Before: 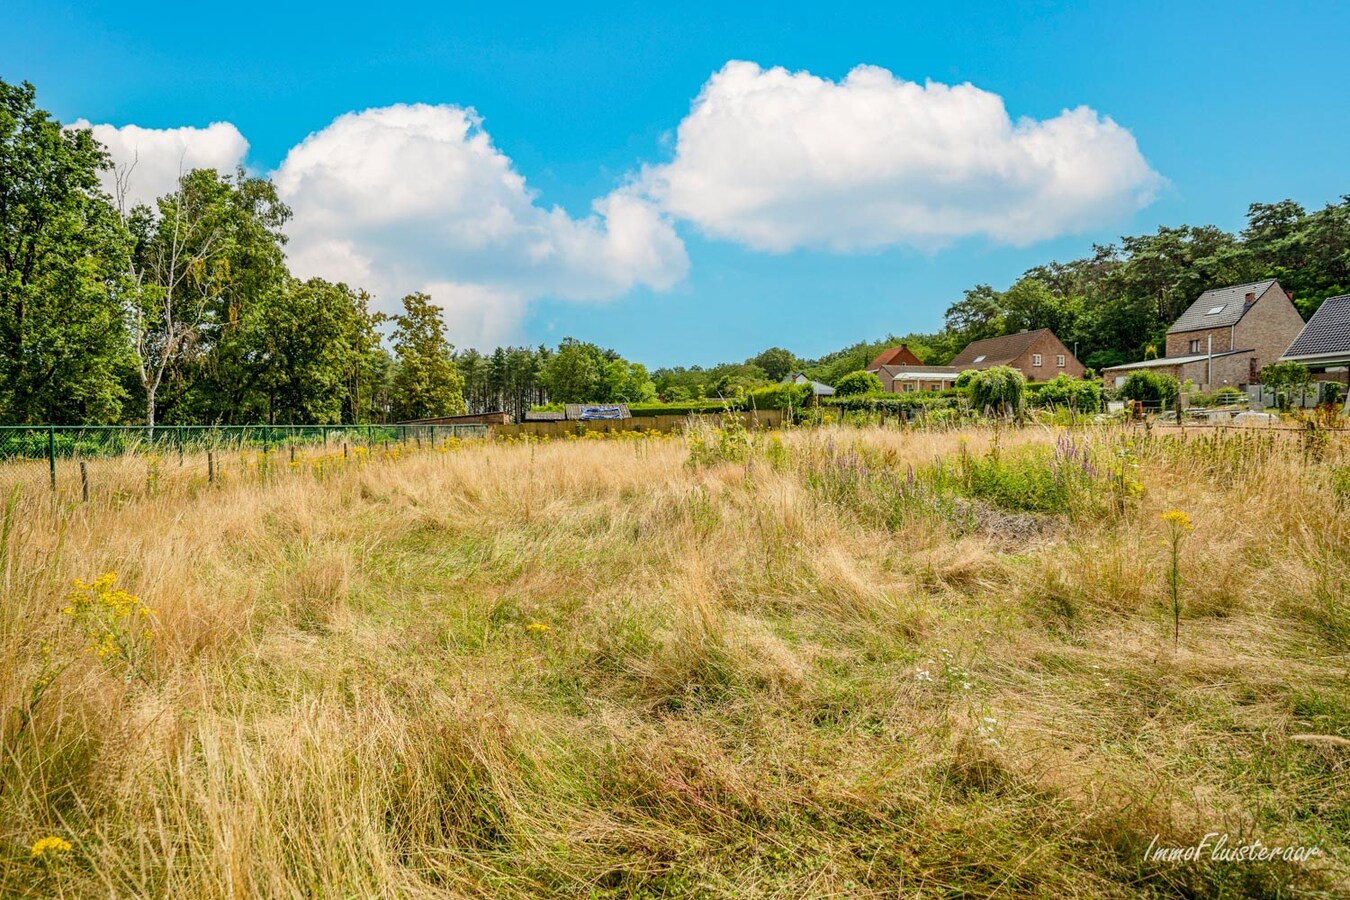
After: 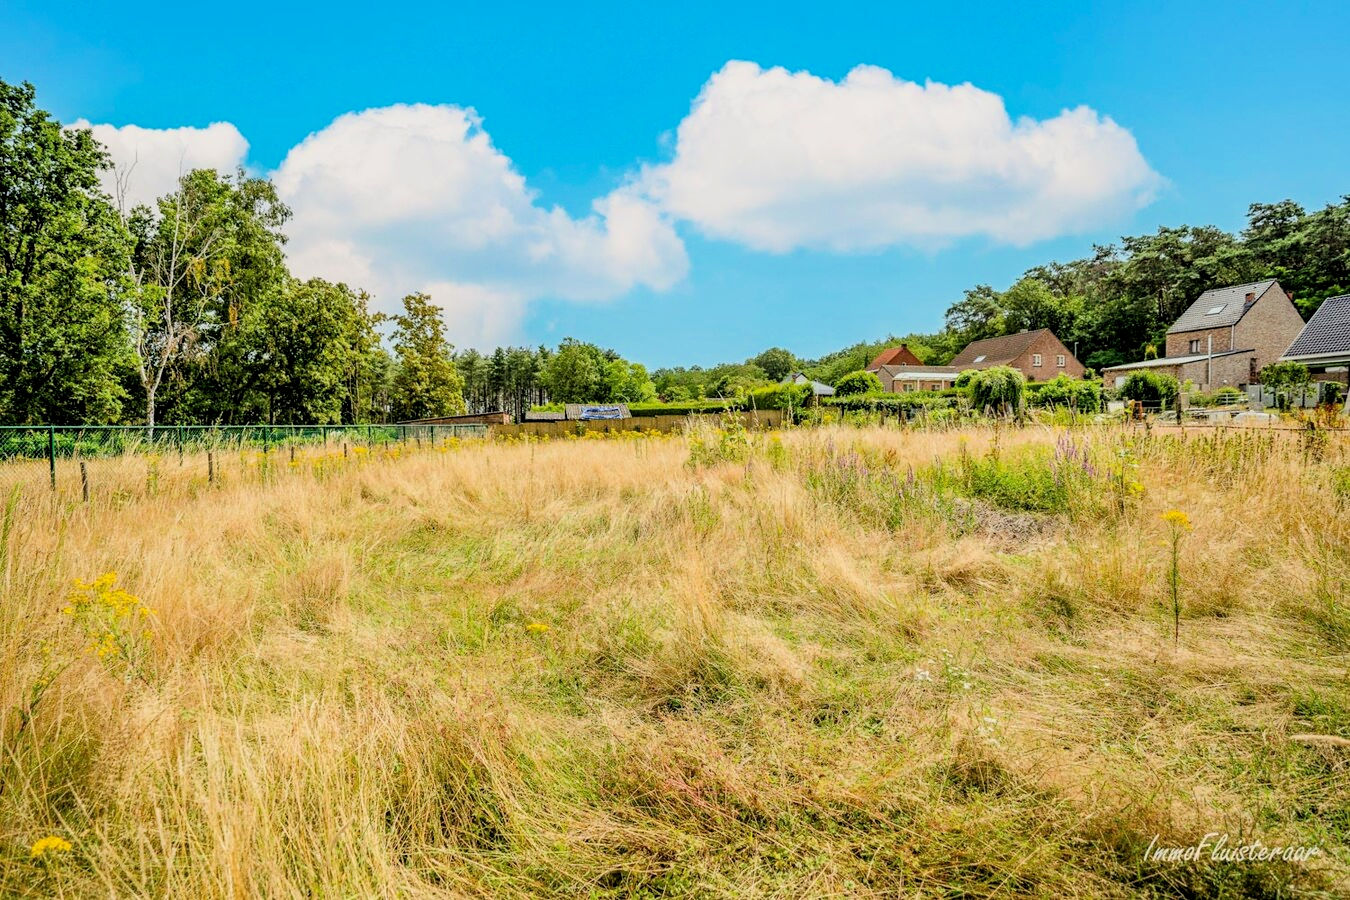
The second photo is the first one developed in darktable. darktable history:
filmic rgb: black relative exposure -7.59 EV, white relative exposure 4.62 EV, target black luminance 0%, hardness 3.53, latitude 50.3%, contrast 1.028, highlights saturation mix 9.38%, shadows ↔ highlights balance -0.159%, color science v6 (2022)
exposure: black level correction 0, exposure 0.499 EV, compensate highlight preservation false
